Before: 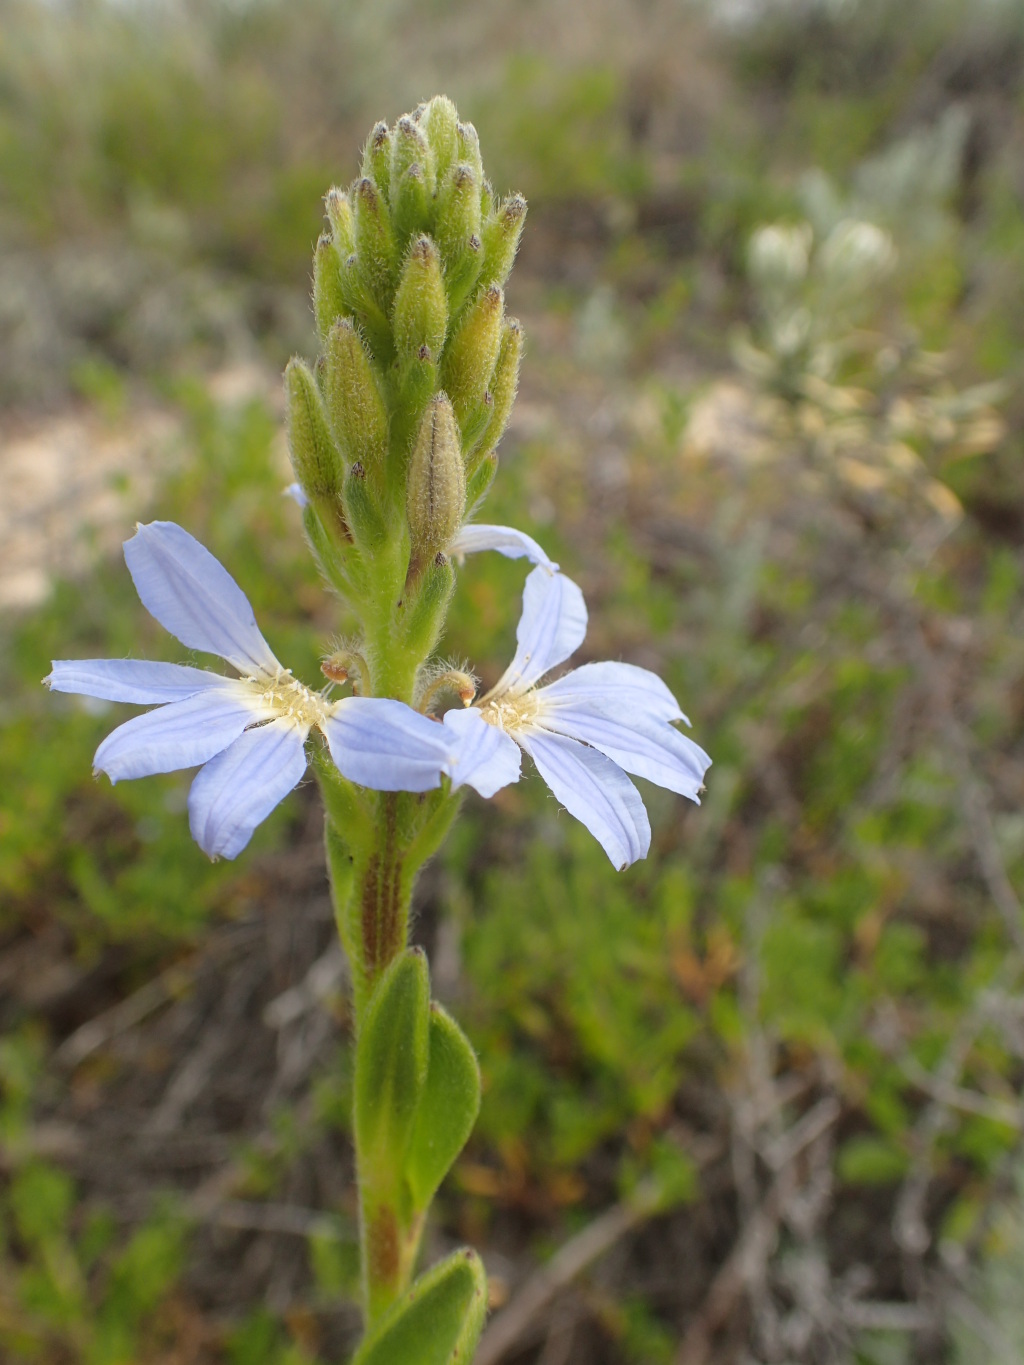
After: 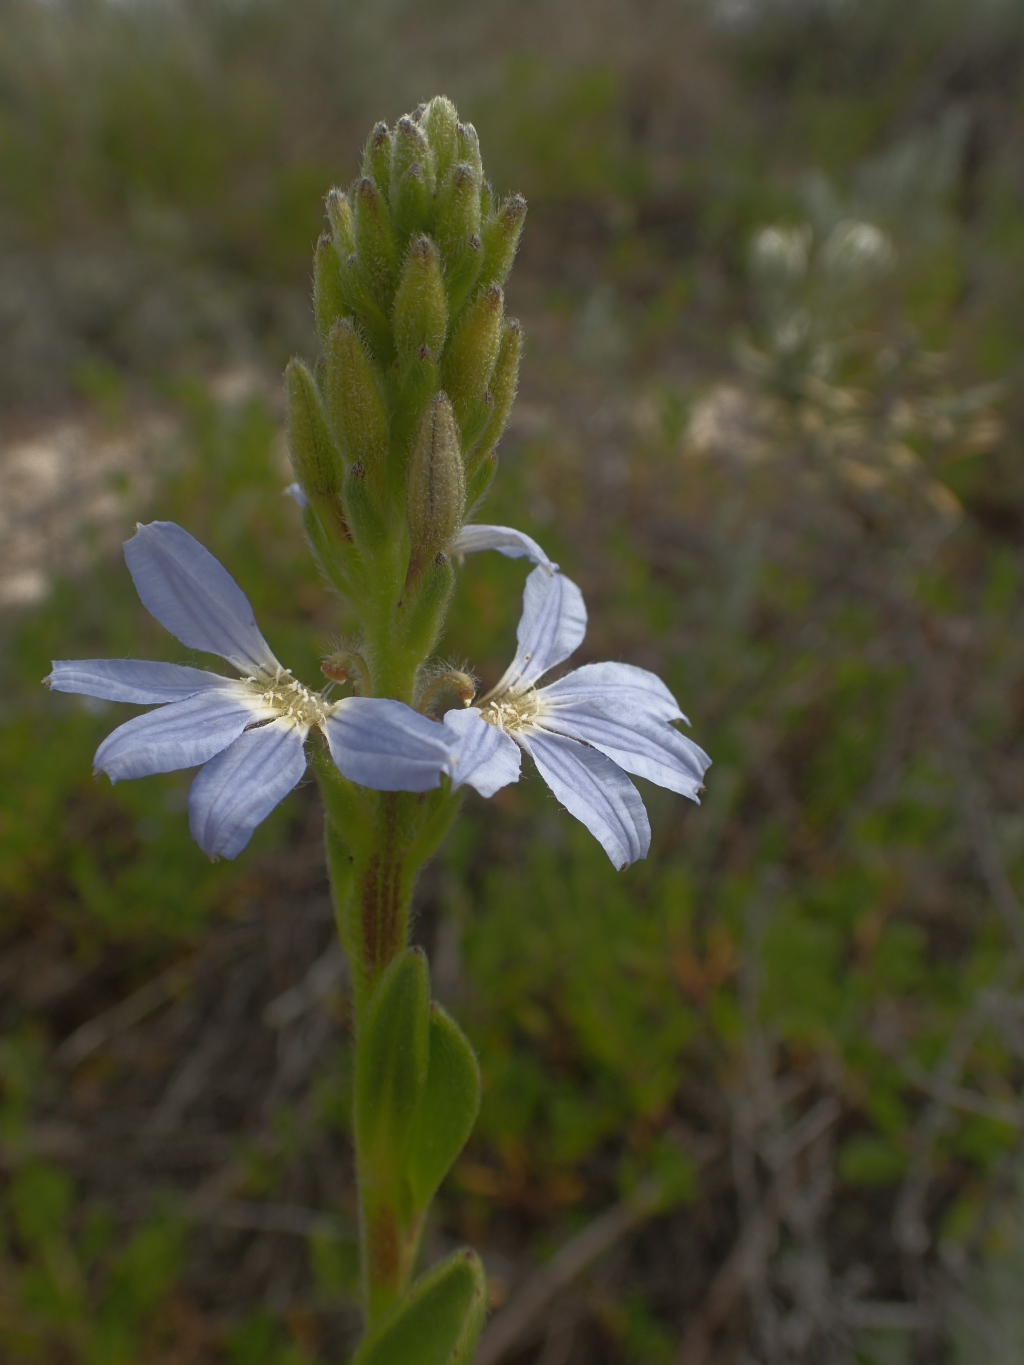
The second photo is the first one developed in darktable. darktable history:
base curve: curves: ch0 [(0, 0) (0.564, 0.291) (0.802, 0.731) (1, 1)]
contrast equalizer: octaves 7, y [[0.6 ×6], [0.55 ×6], [0 ×6], [0 ×6], [0 ×6]], mix -0.3
